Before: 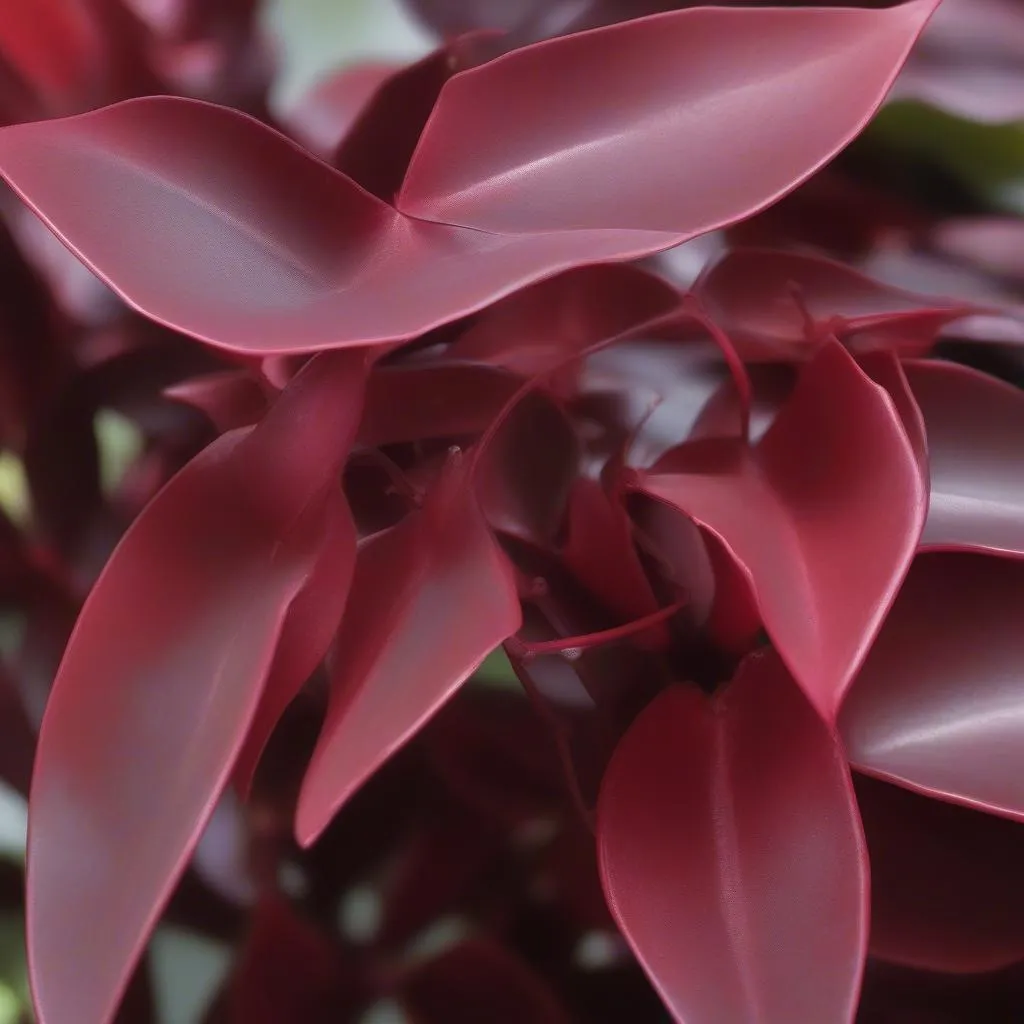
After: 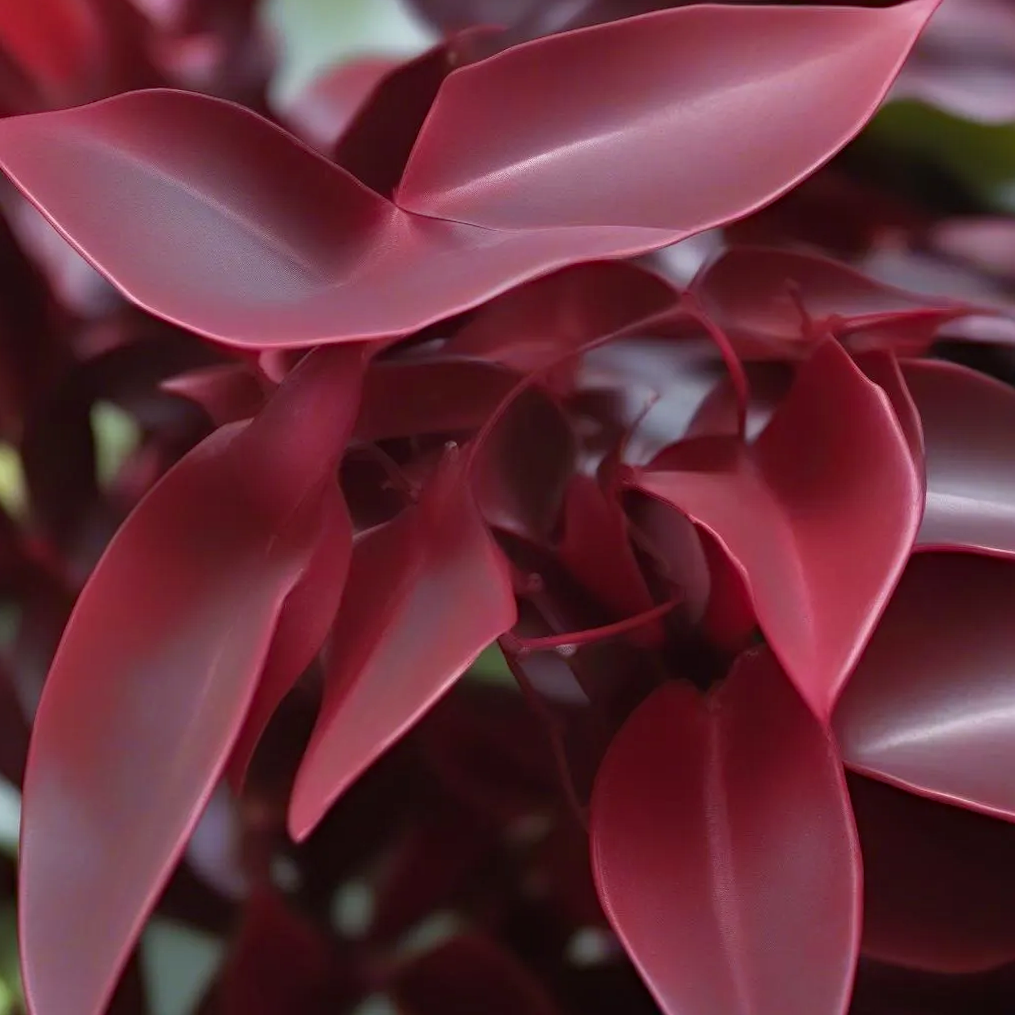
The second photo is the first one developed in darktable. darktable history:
haze removal: compatibility mode true, adaptive false
crop and rotate: angle -0.509°
